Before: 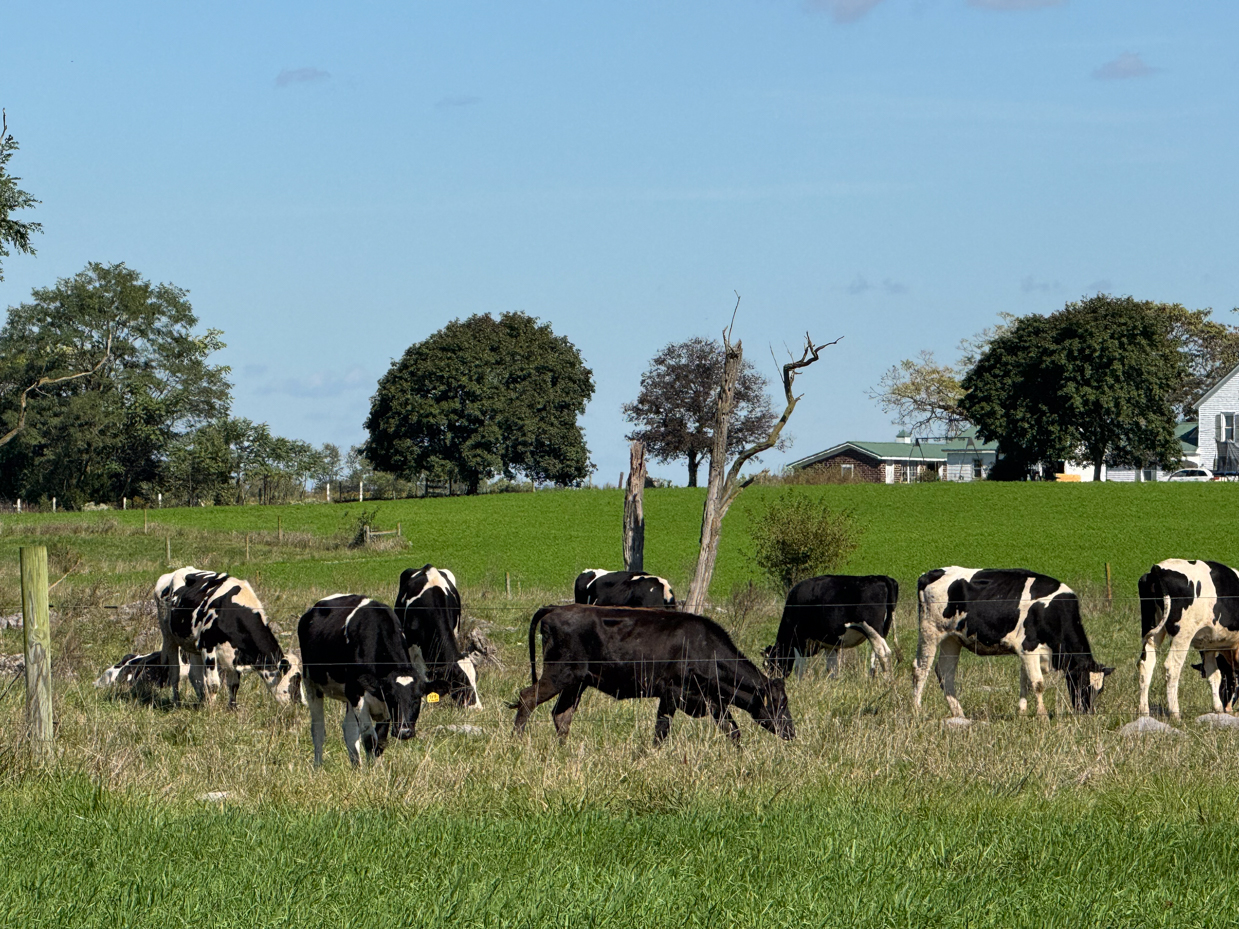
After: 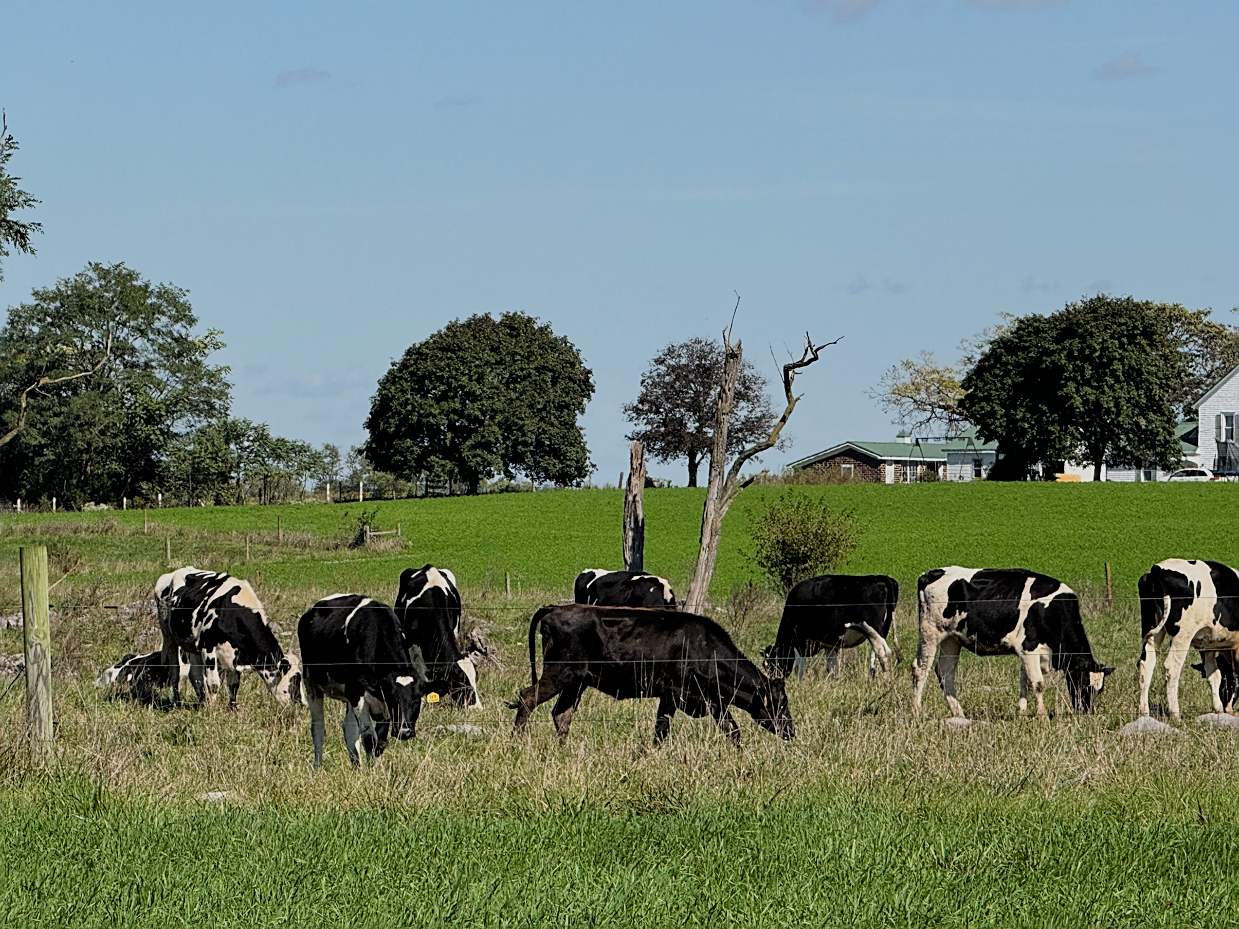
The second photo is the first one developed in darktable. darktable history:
sharpen: on, module defaults
filmic rgb: black relative exposure -8 EV, white relative exposure 4.04 EV, hardness 4.14
